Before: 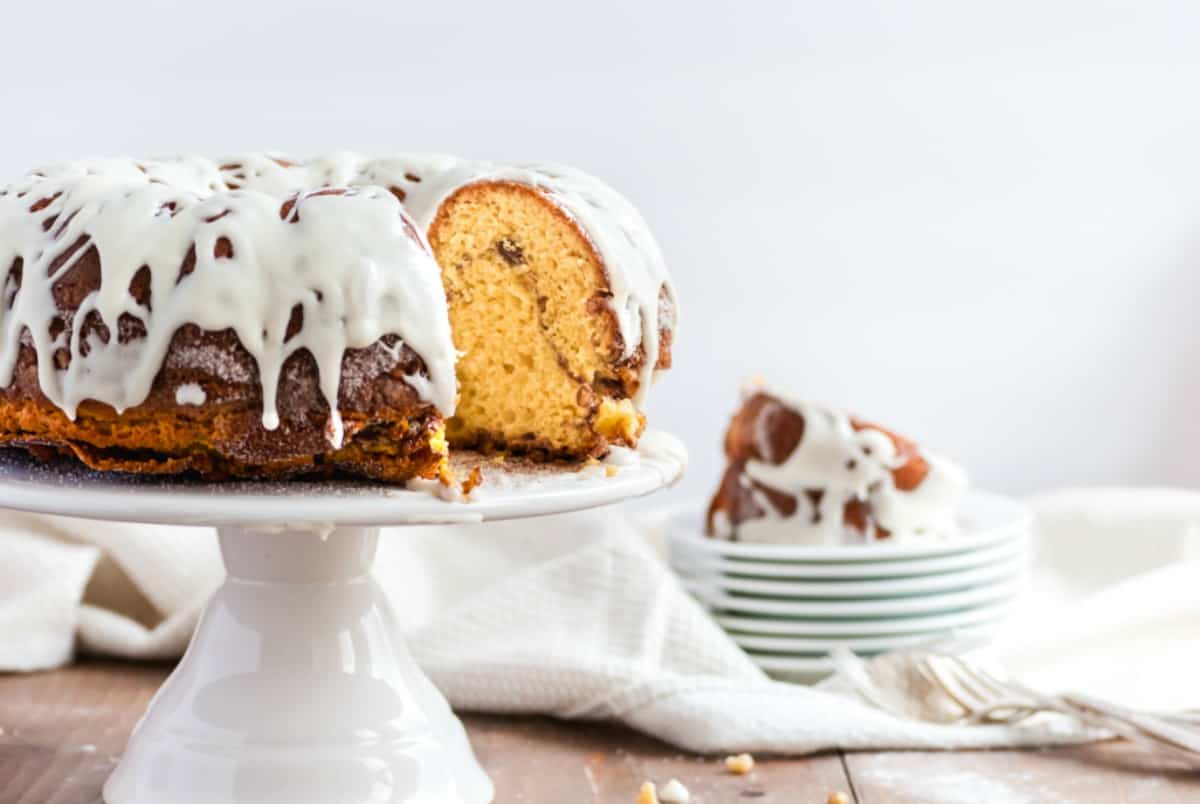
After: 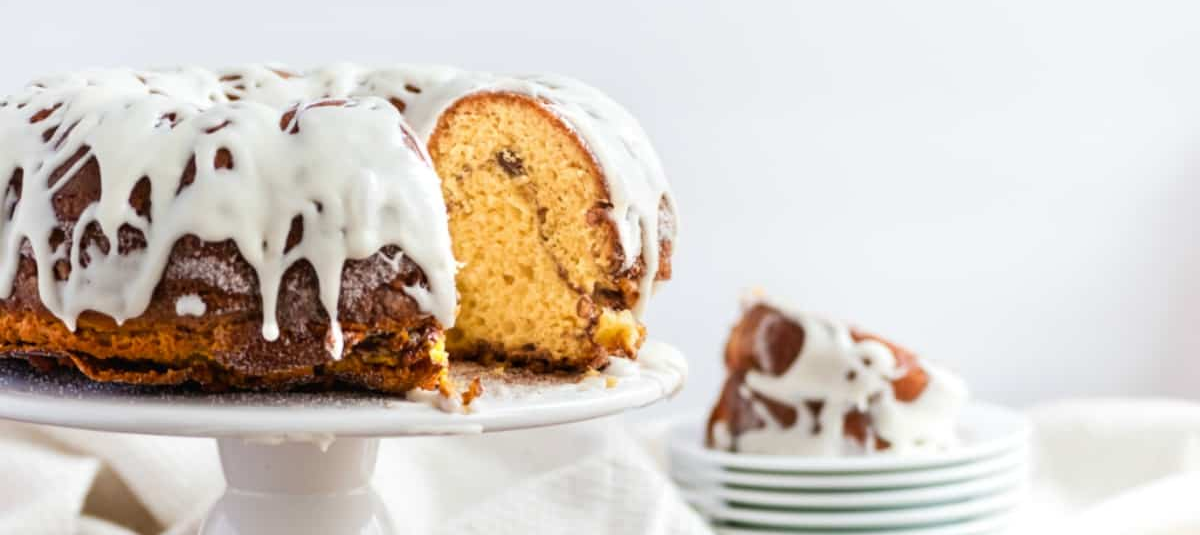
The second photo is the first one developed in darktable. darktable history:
crop: top 11.137%, bottom 22.308%
